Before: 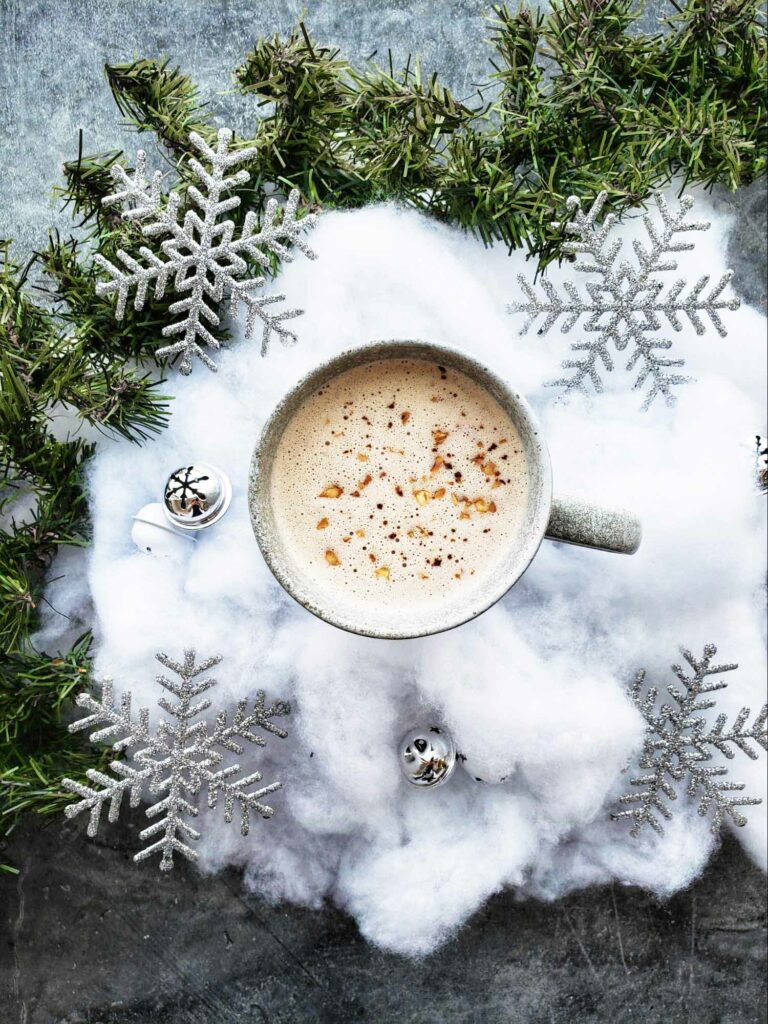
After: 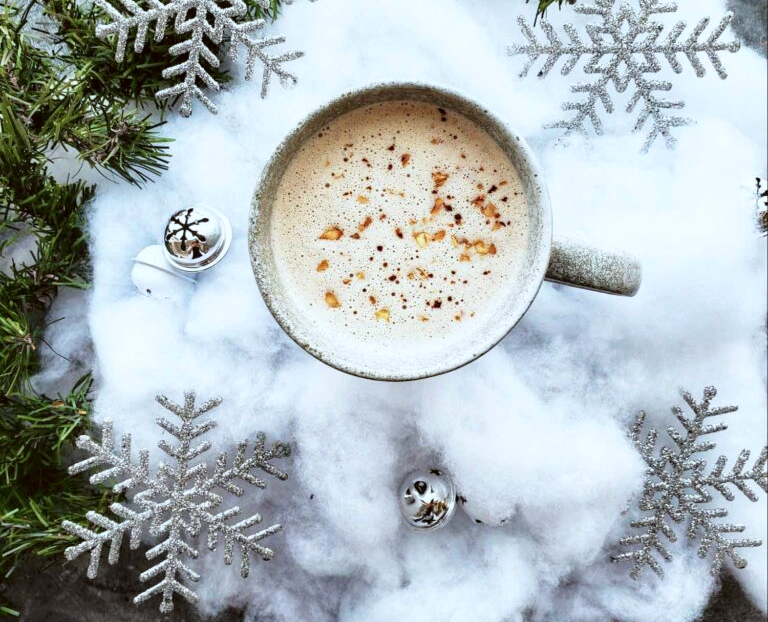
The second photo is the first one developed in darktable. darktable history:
crop and rotate: top 25.203%, bottom 14.037%
color correction: highlights a* -3.42, highlights b* -6.33, shadows a* 3.15, shadows b* 5.45
